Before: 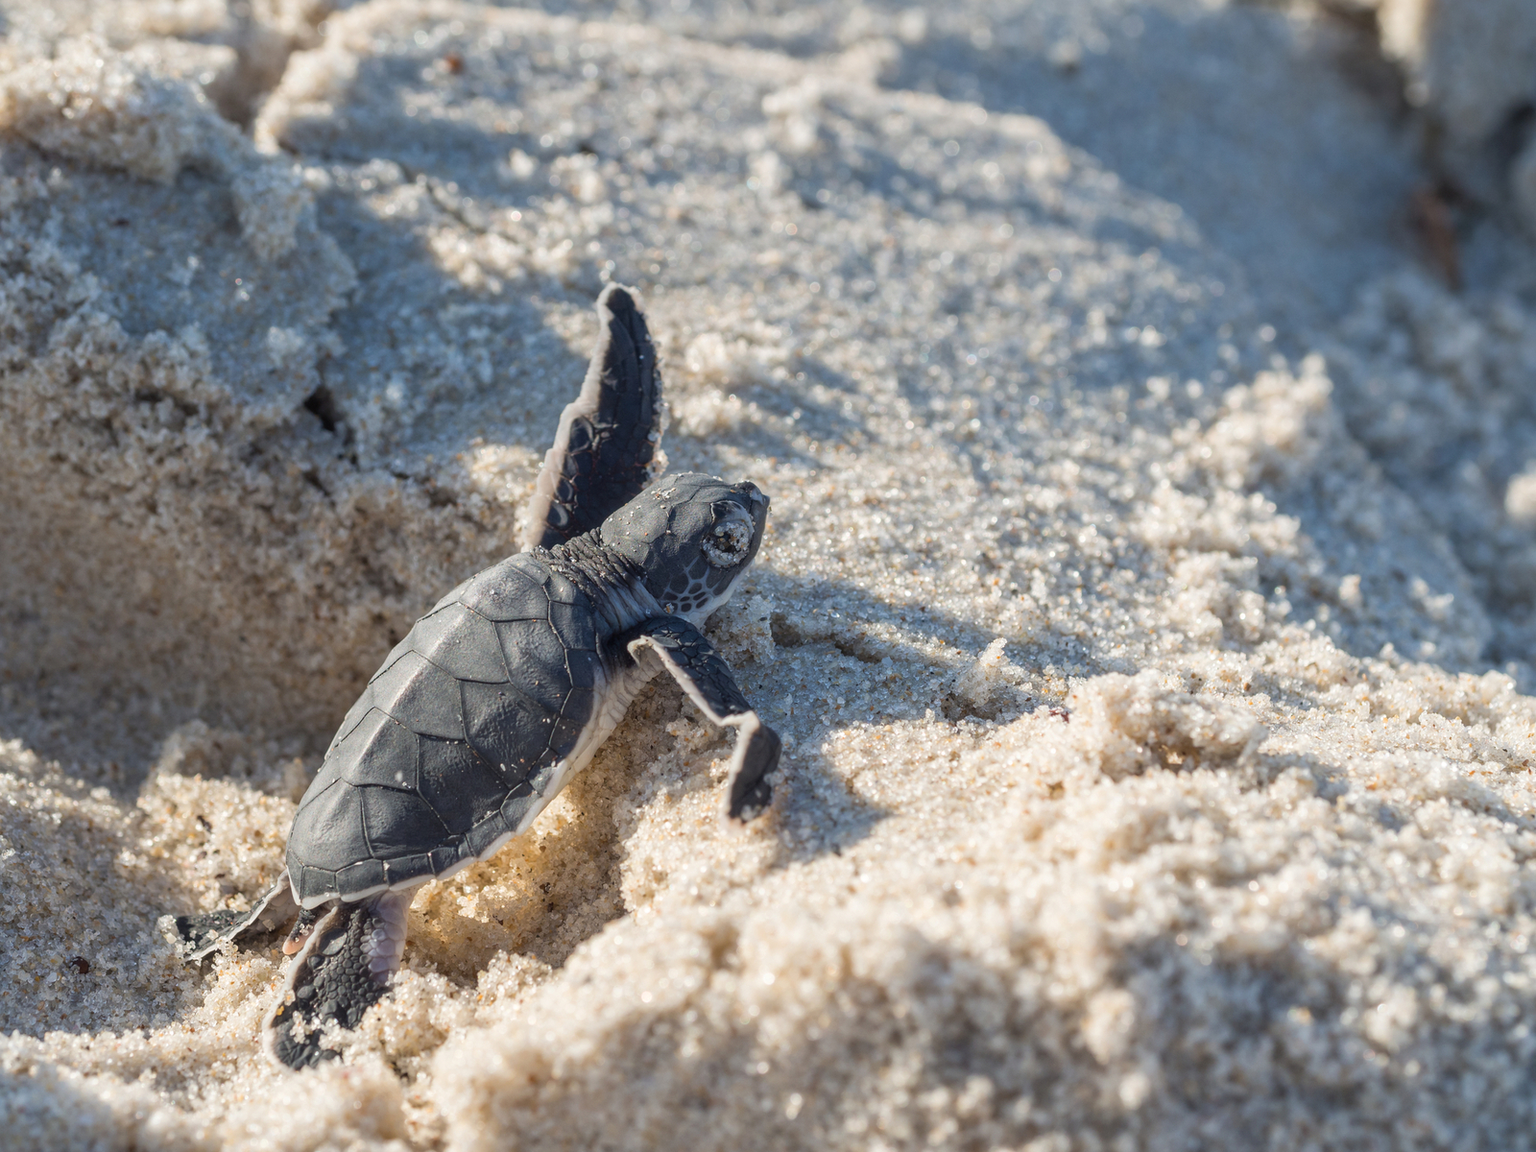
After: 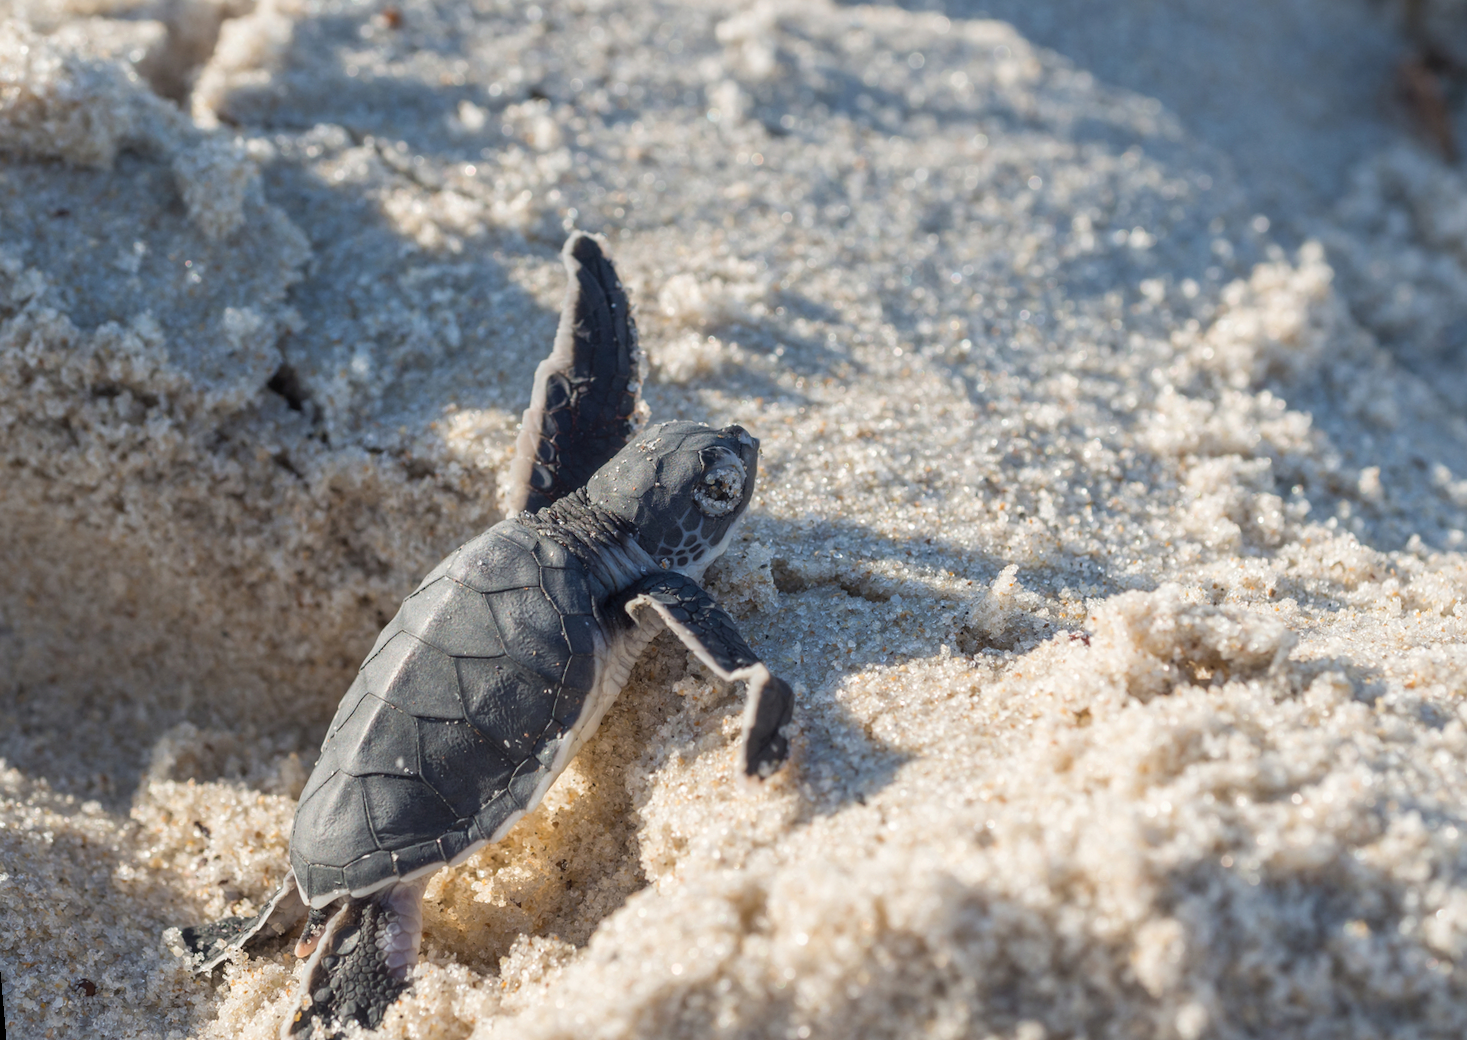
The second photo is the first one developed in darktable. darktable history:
crop: right 4.126%, bottom 0.031%
rotate and perspective: rotation -5°, crop left 0.05, crop right 0.952, crop top 0.11, crop bottom 0.89
